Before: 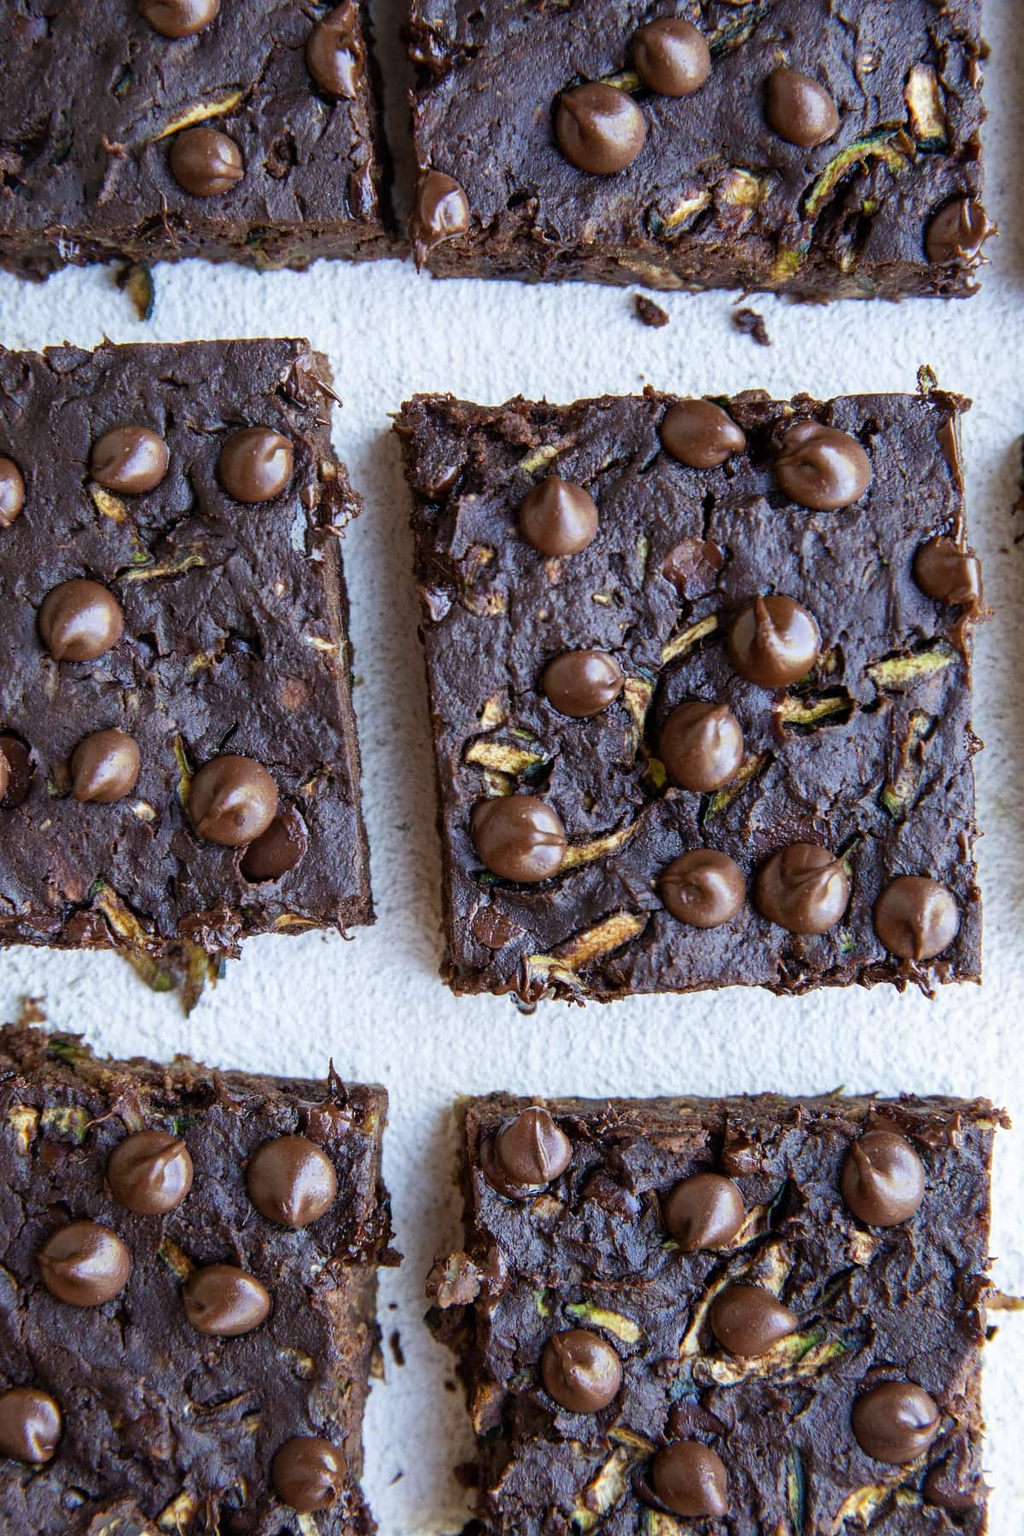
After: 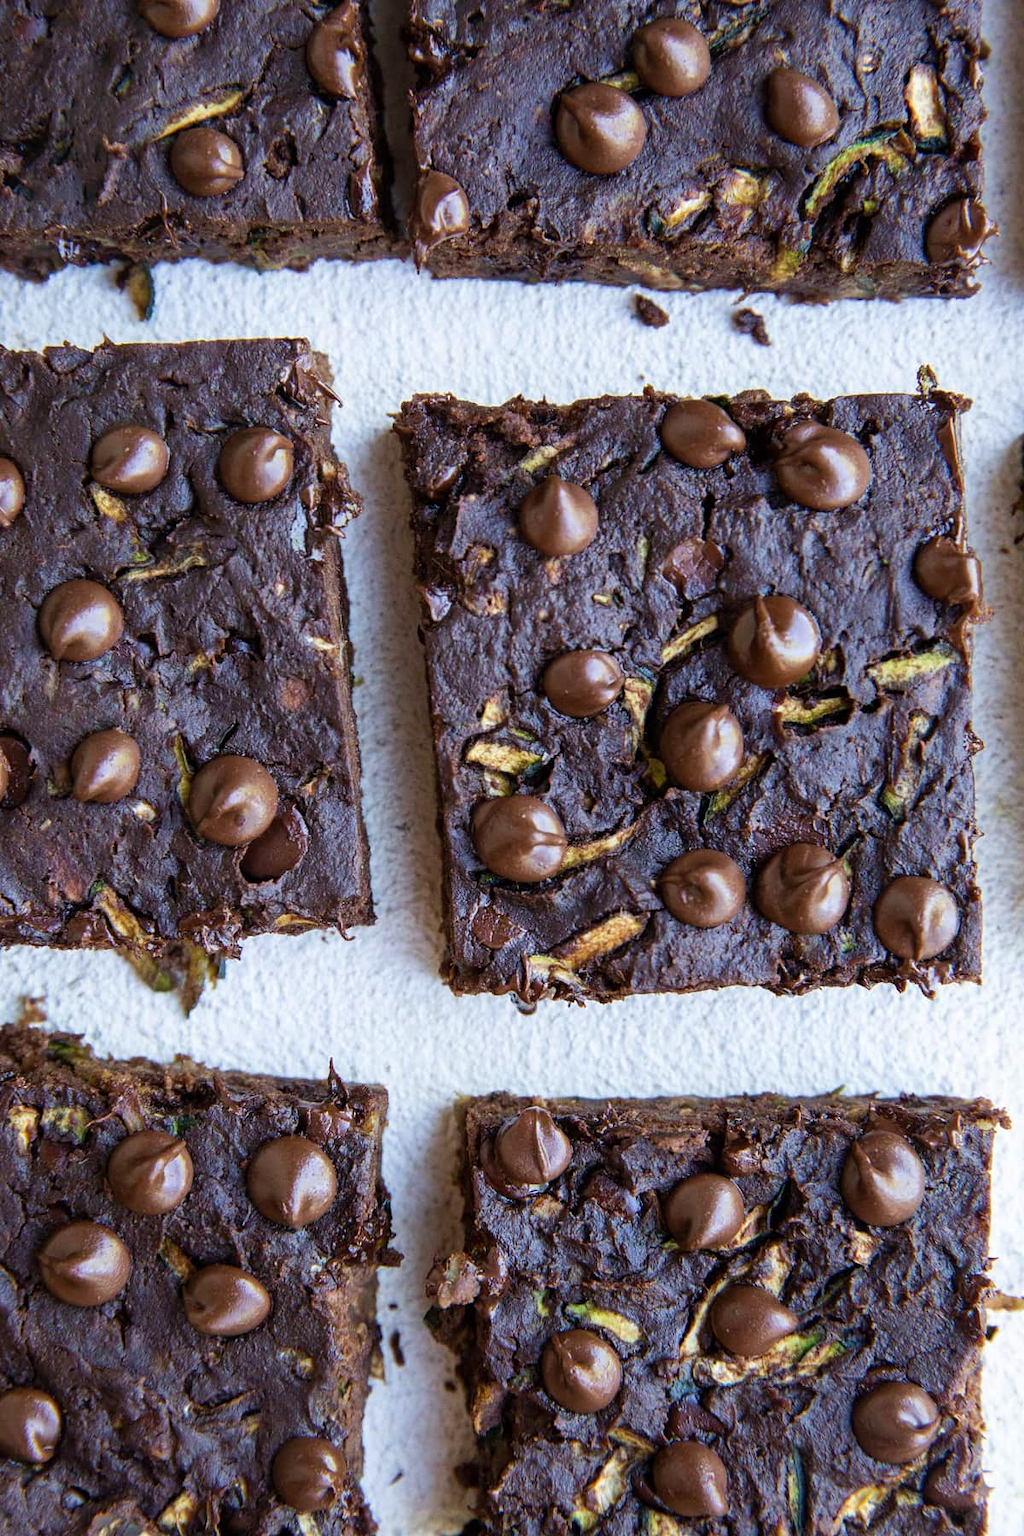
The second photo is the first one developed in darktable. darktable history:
velvia: strength 15.45%
